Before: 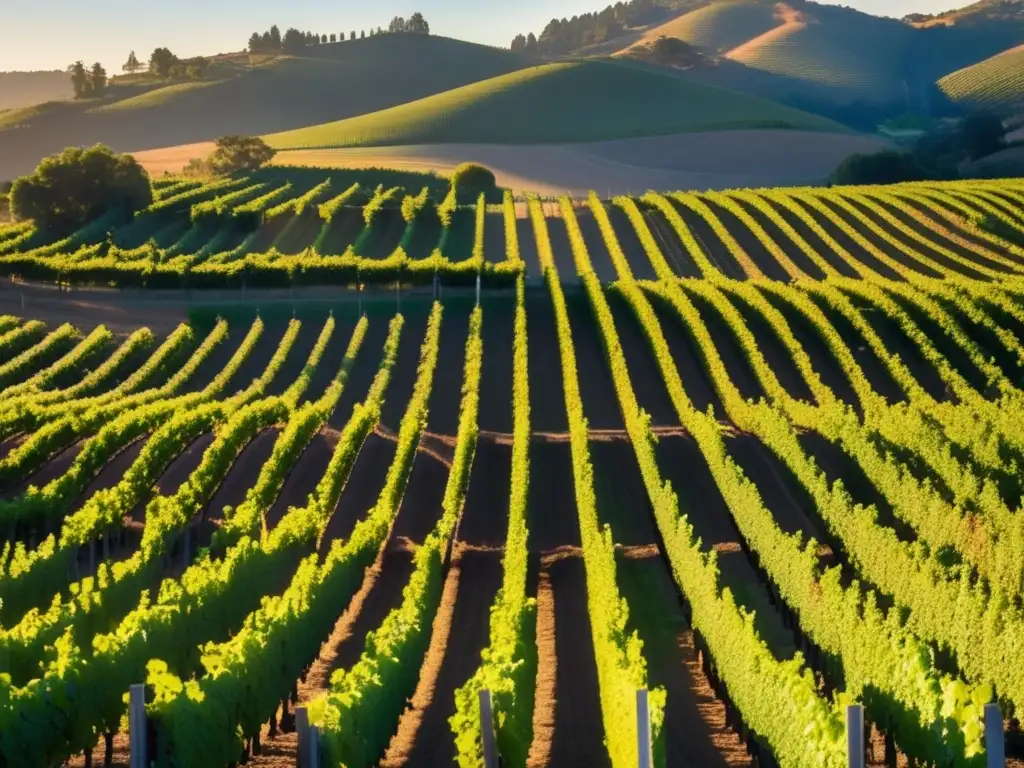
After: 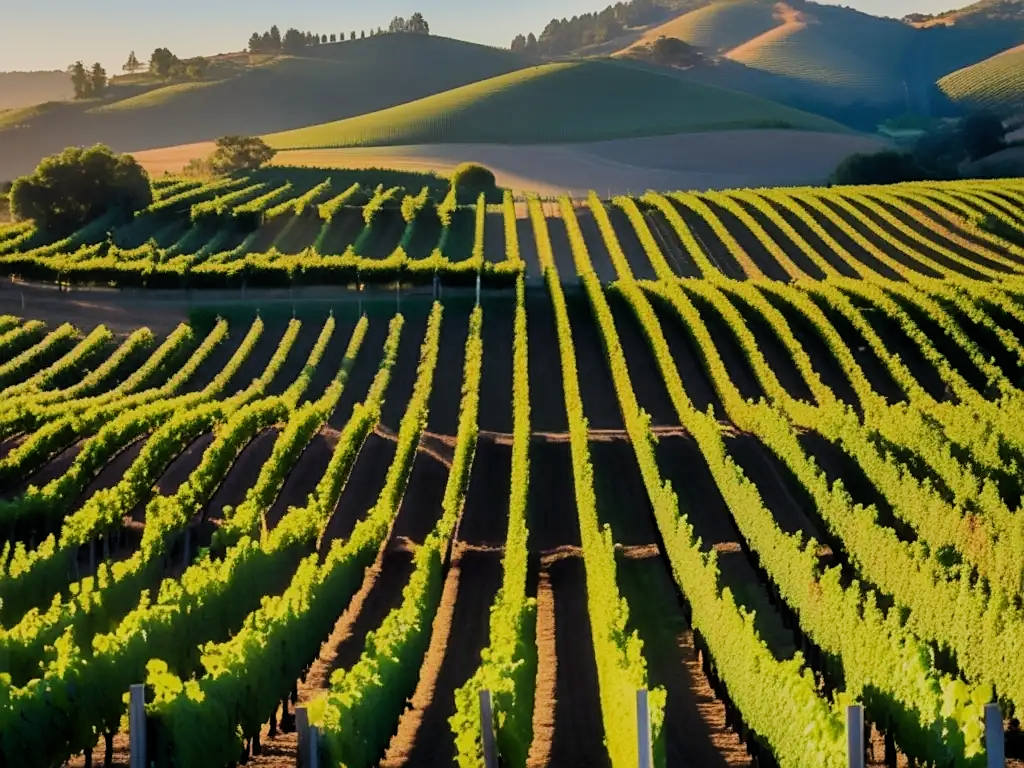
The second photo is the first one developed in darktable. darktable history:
filmic rgb: black relative exposure -7.65 EV, white relative exposure 4.56 EV, hardness 3.61, color science v6 (2022)
sharpen: radius 1.864, amount 0.398, threshold 1.271
